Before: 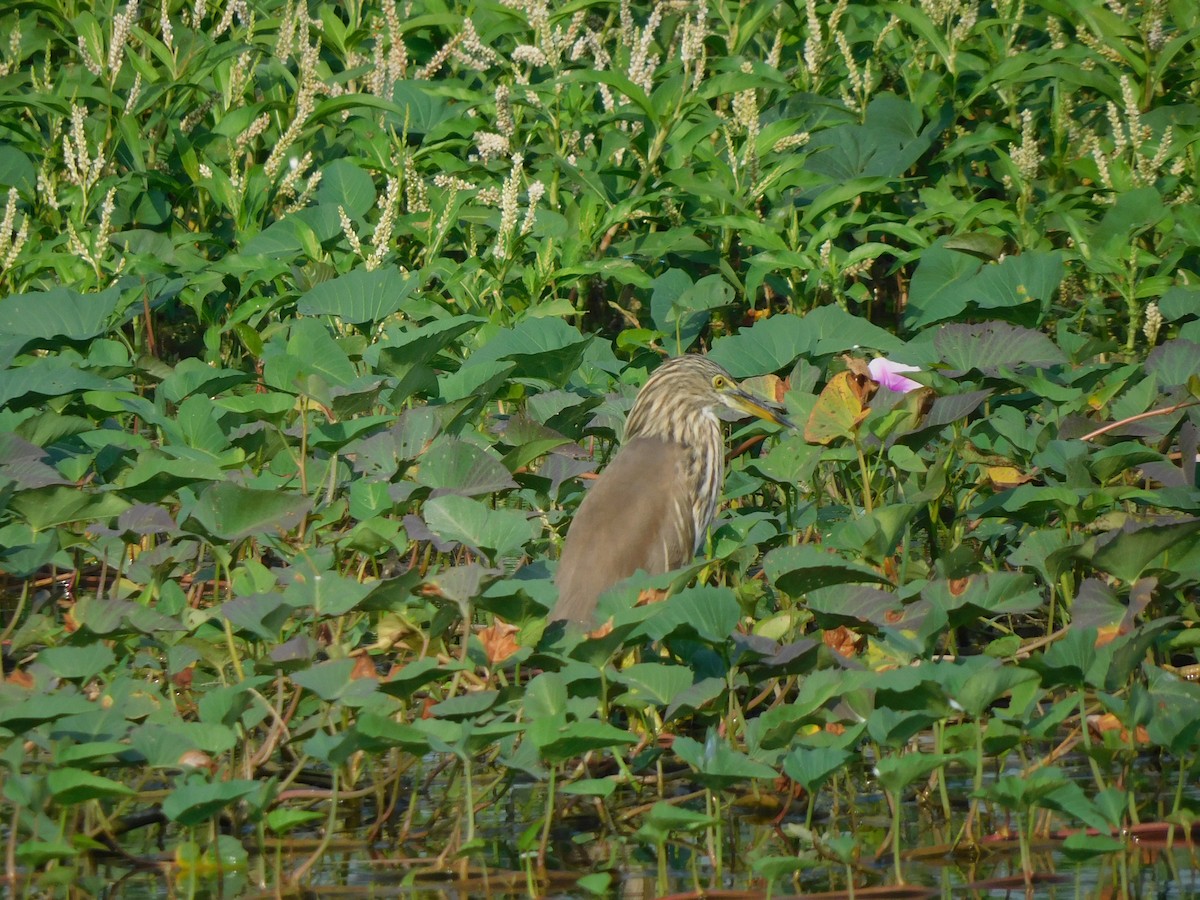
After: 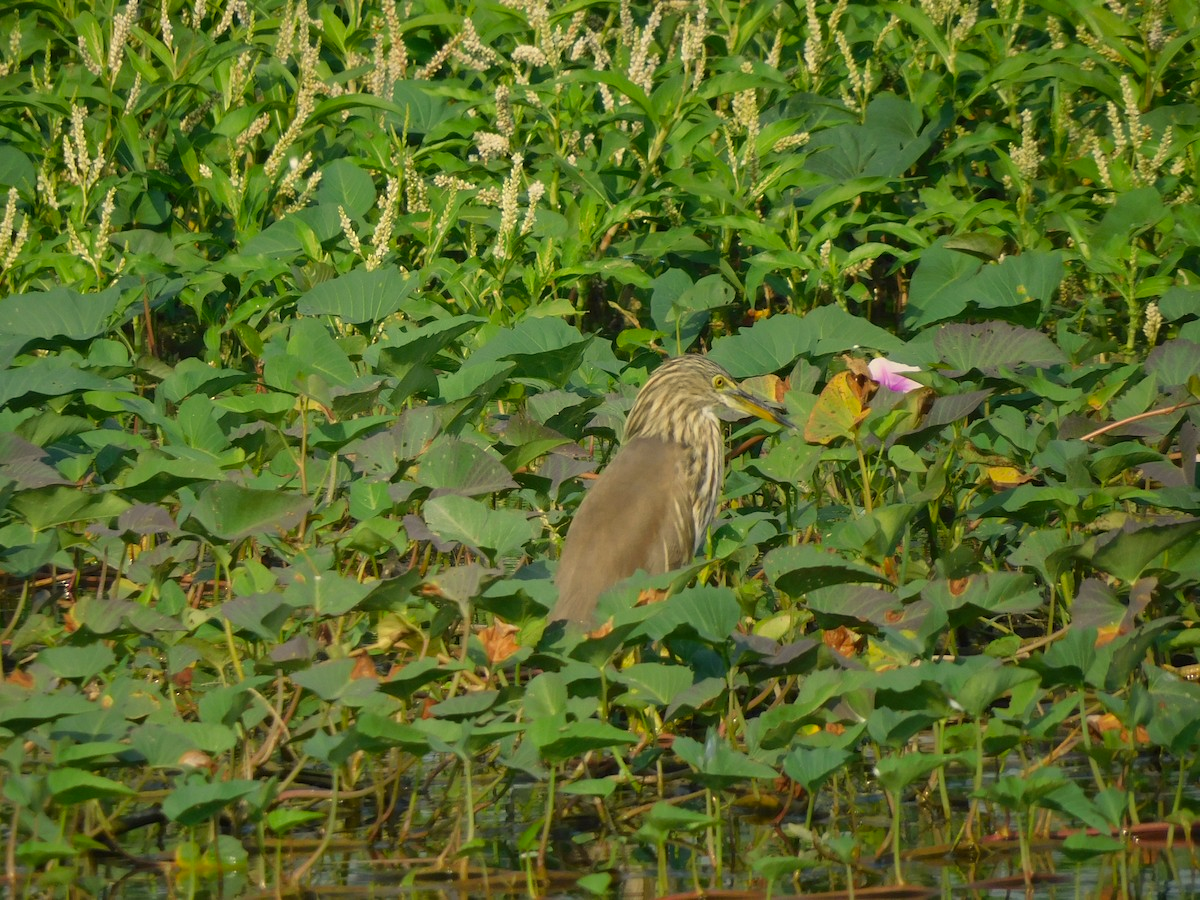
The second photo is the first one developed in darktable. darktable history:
color correction: highlights a* 1.45, highlights b* 17.83
